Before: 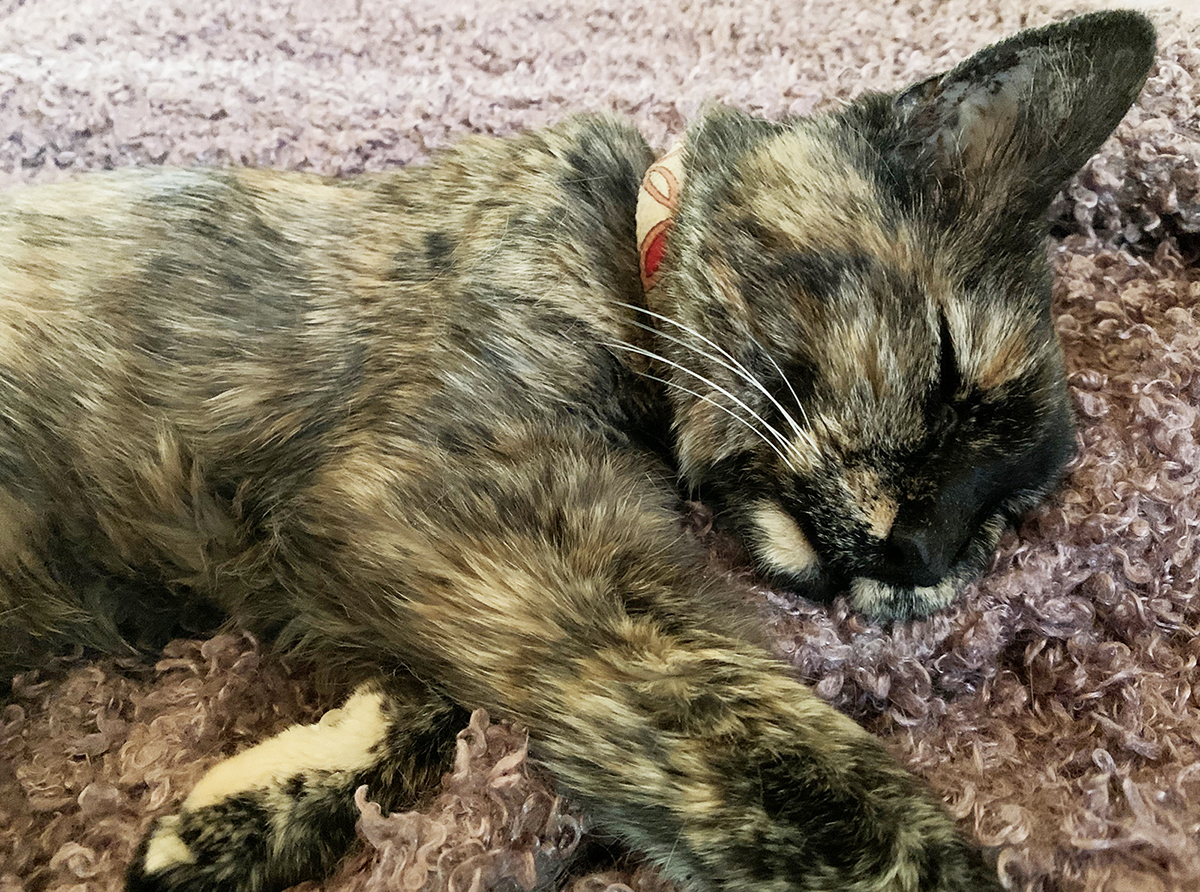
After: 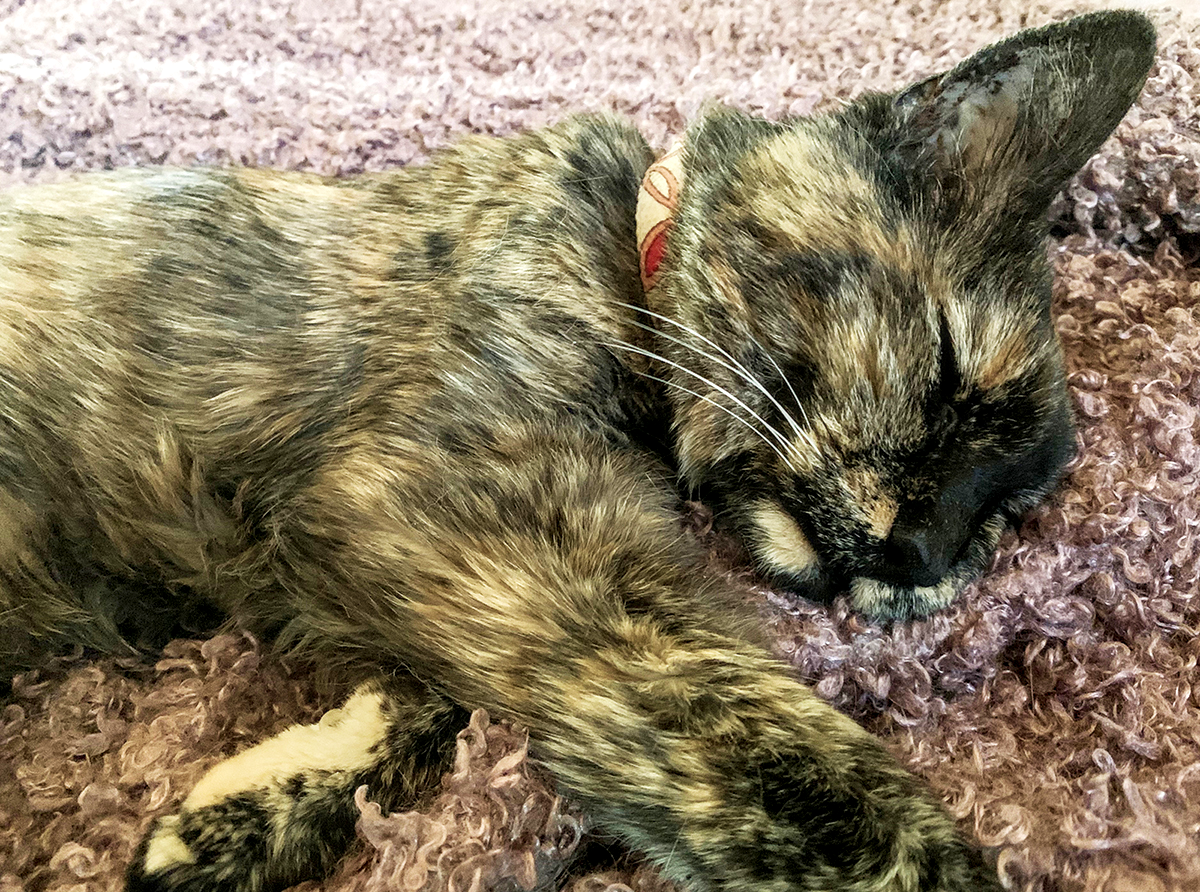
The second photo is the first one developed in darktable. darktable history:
local contrast: on, module defaults
velvia: on, module defaults
exposure: exposure 0.201 EV, compensate highlight preservation false
